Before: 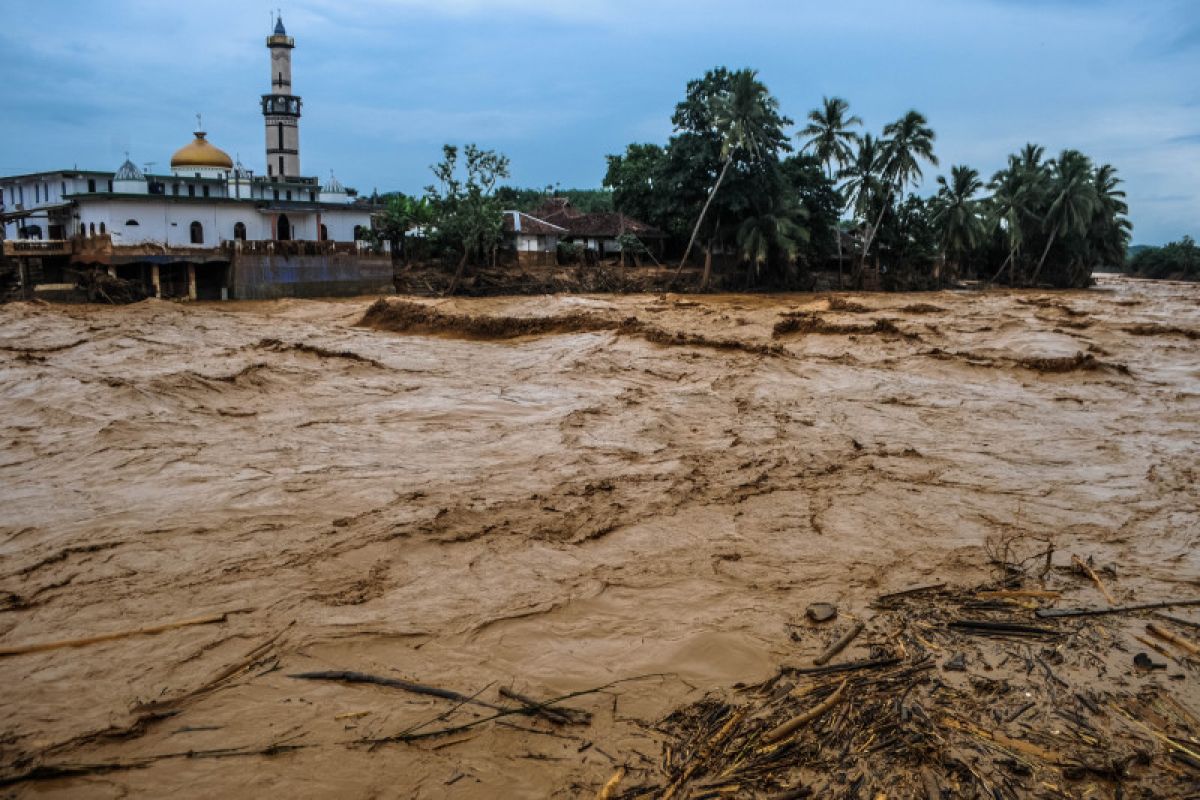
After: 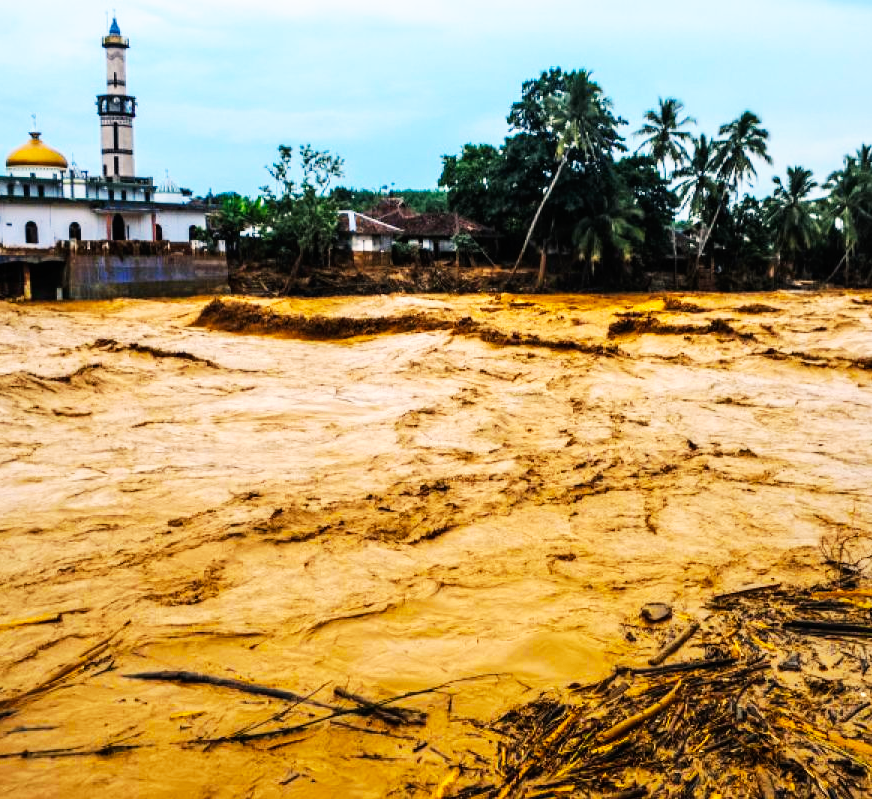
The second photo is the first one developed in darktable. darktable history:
base curve: curves: ch0 [(0, 0) (0.007, 0.004) (0.027, 0.03) (0.046, 0.07) (0.207, 0.54) (0.442, 0.872) (0.673, 0.972) (1, 1)], preserve colors none
color balance rgb: highlights gain › chroma 3.328%, highlights gain › hue 57.52°, perceptual saturation grading › global saturation 61.301%, perceptual saturation grading › highlights 21.31%, perceptual saturation grading › shadows -49.507%
crop: left 13.78%, right 13.496%
